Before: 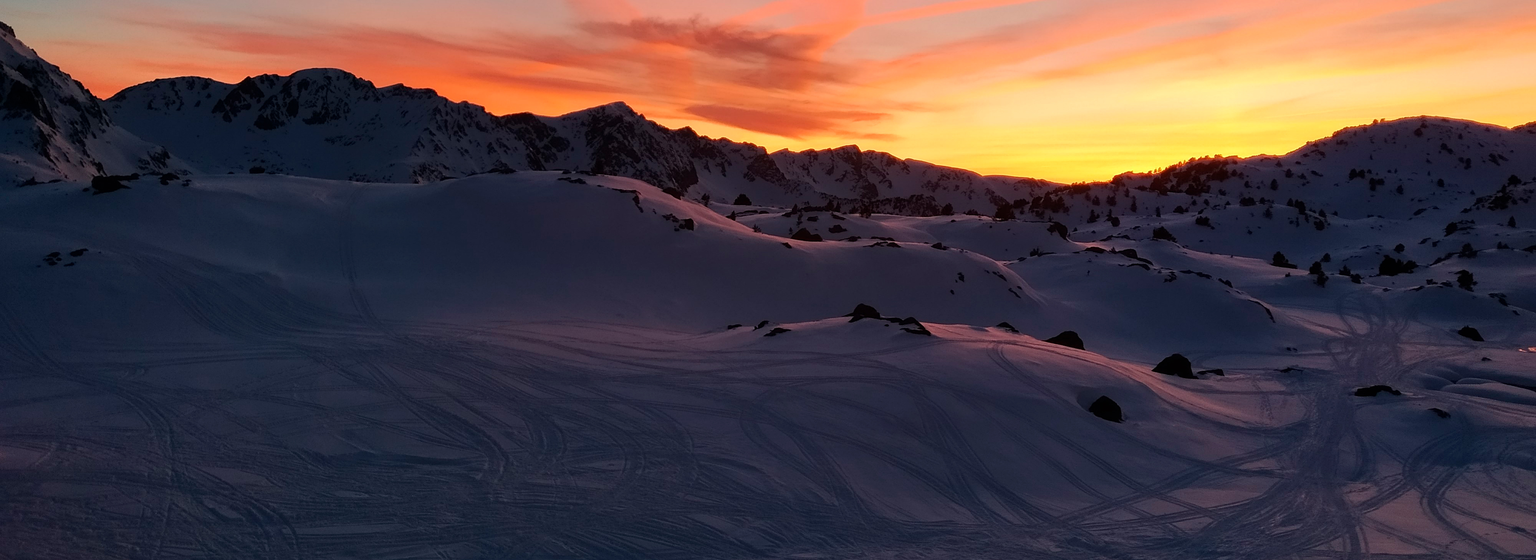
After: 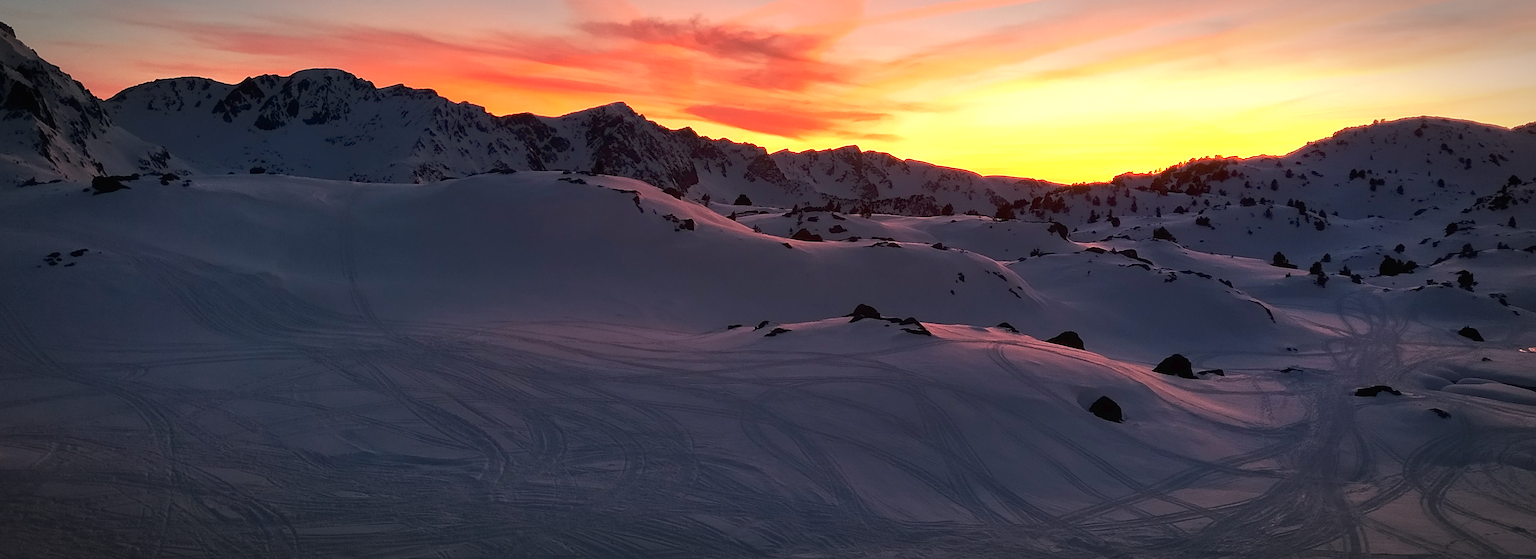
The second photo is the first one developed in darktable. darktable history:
vignetting: brightness -0.523, saturation -0.519, automatic ratio true, unbound false
tone curve: curves: ch0 [(0, 0) (0.003, 0.013) (0.011, 0.02) (0.025, 0.037) (0.044, 0.068) (0.069, 0.108) (0.1, 0.138) (0.136, 0.168) (0.177, 0.203) (0.224, 0.241) (0.277, 0.281) (0.335, 0.328) (0.399, 0.382) (0.468, 0.448) (0.543, 0.519) (0.623, 0.603) (0.709, 0.705) (0.801, 0.808) (0.898, 0.903) (1, 1)], preserve colors none
exposure: exposure 0.646 EV, compensate highlight preservation false
sharpen: radius 1.84, amount 0.403, threshold 1.22
